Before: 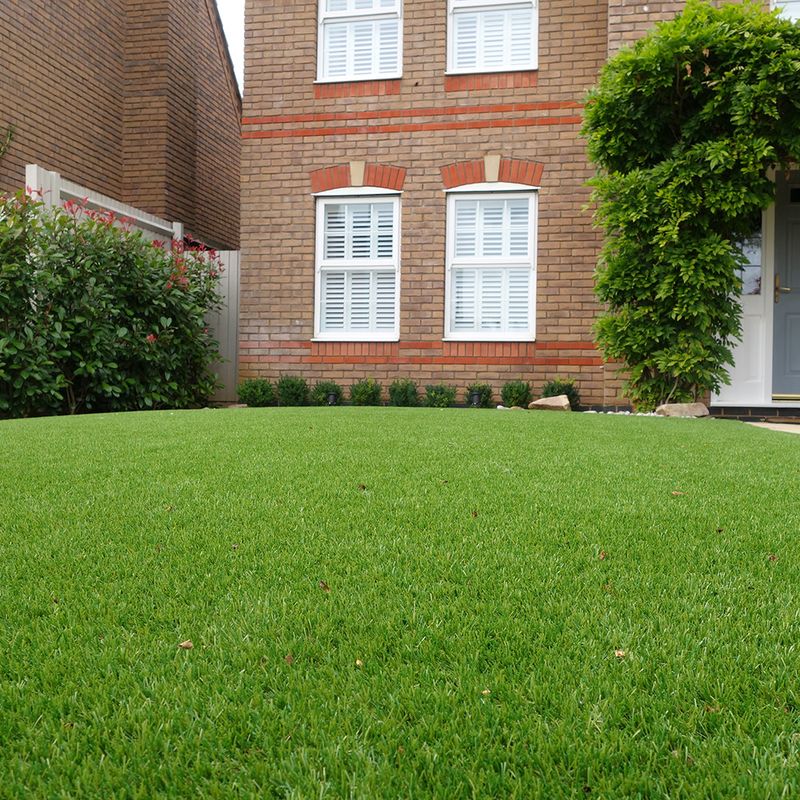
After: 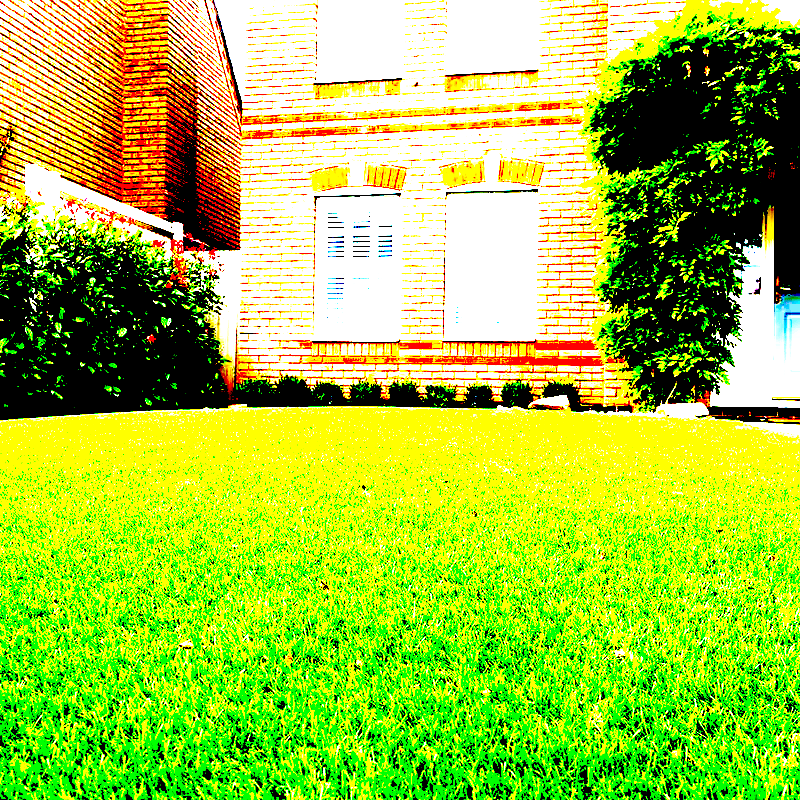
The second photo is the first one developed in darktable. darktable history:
tone equalizer: -8 EV 0.018 EV, -7 EV -0.032 EV, -6 EV 0.035 EV, -5 EV 0.028 EV, -4 EV 0.275 EV, -3 EV 0.619 EV, -2 EV 0.561 EV, -1 EV 0.199 EV, +0 EV 0.027 EV
exposure: black level correction 0.1, exposure 2.989 EV, compensate exposure bias true, compensate highlight preservation false
